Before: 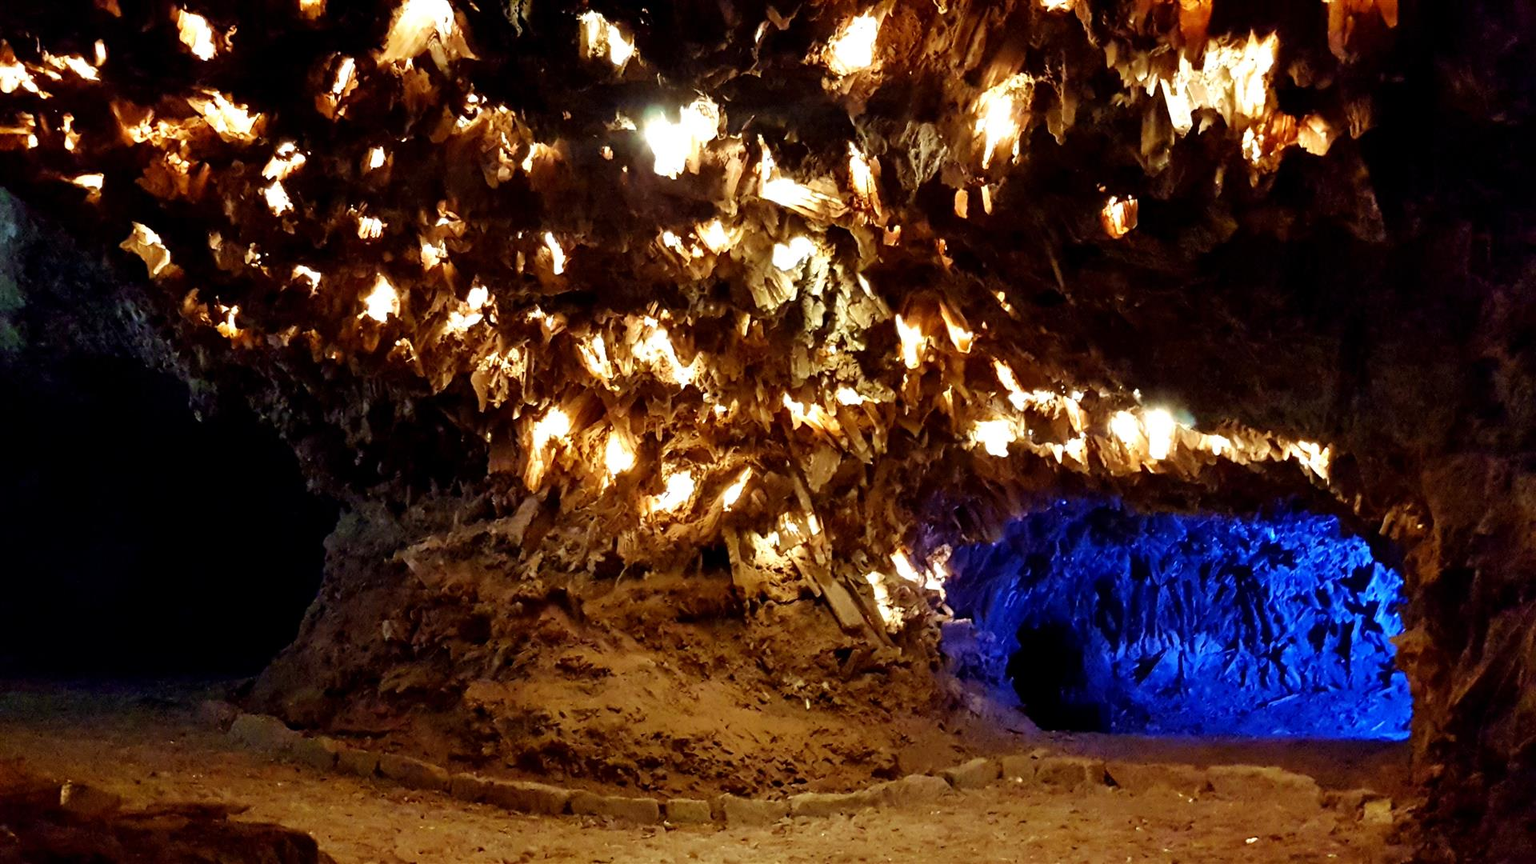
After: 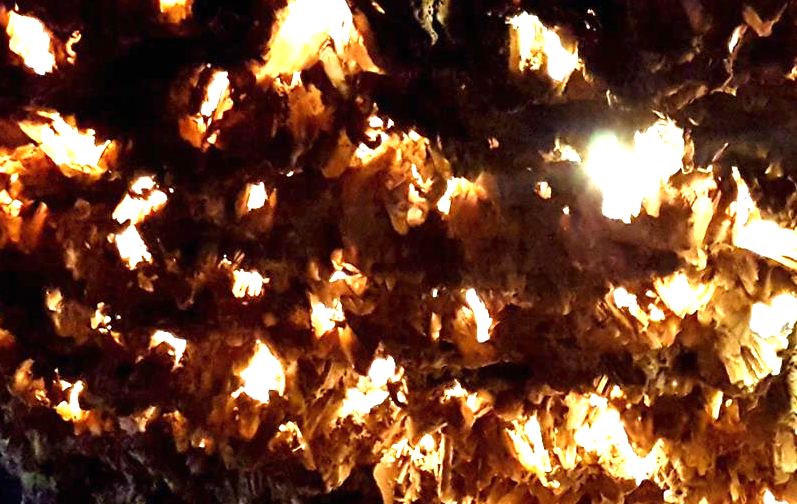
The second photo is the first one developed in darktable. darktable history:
crop and rotate: left 11.223%, top 0.11%, right 47.261%, bottom 53.151%
exposure: black level correction 0, exposure 1.282 EV, compensate exposure bias true, compensate highlight preservation false
